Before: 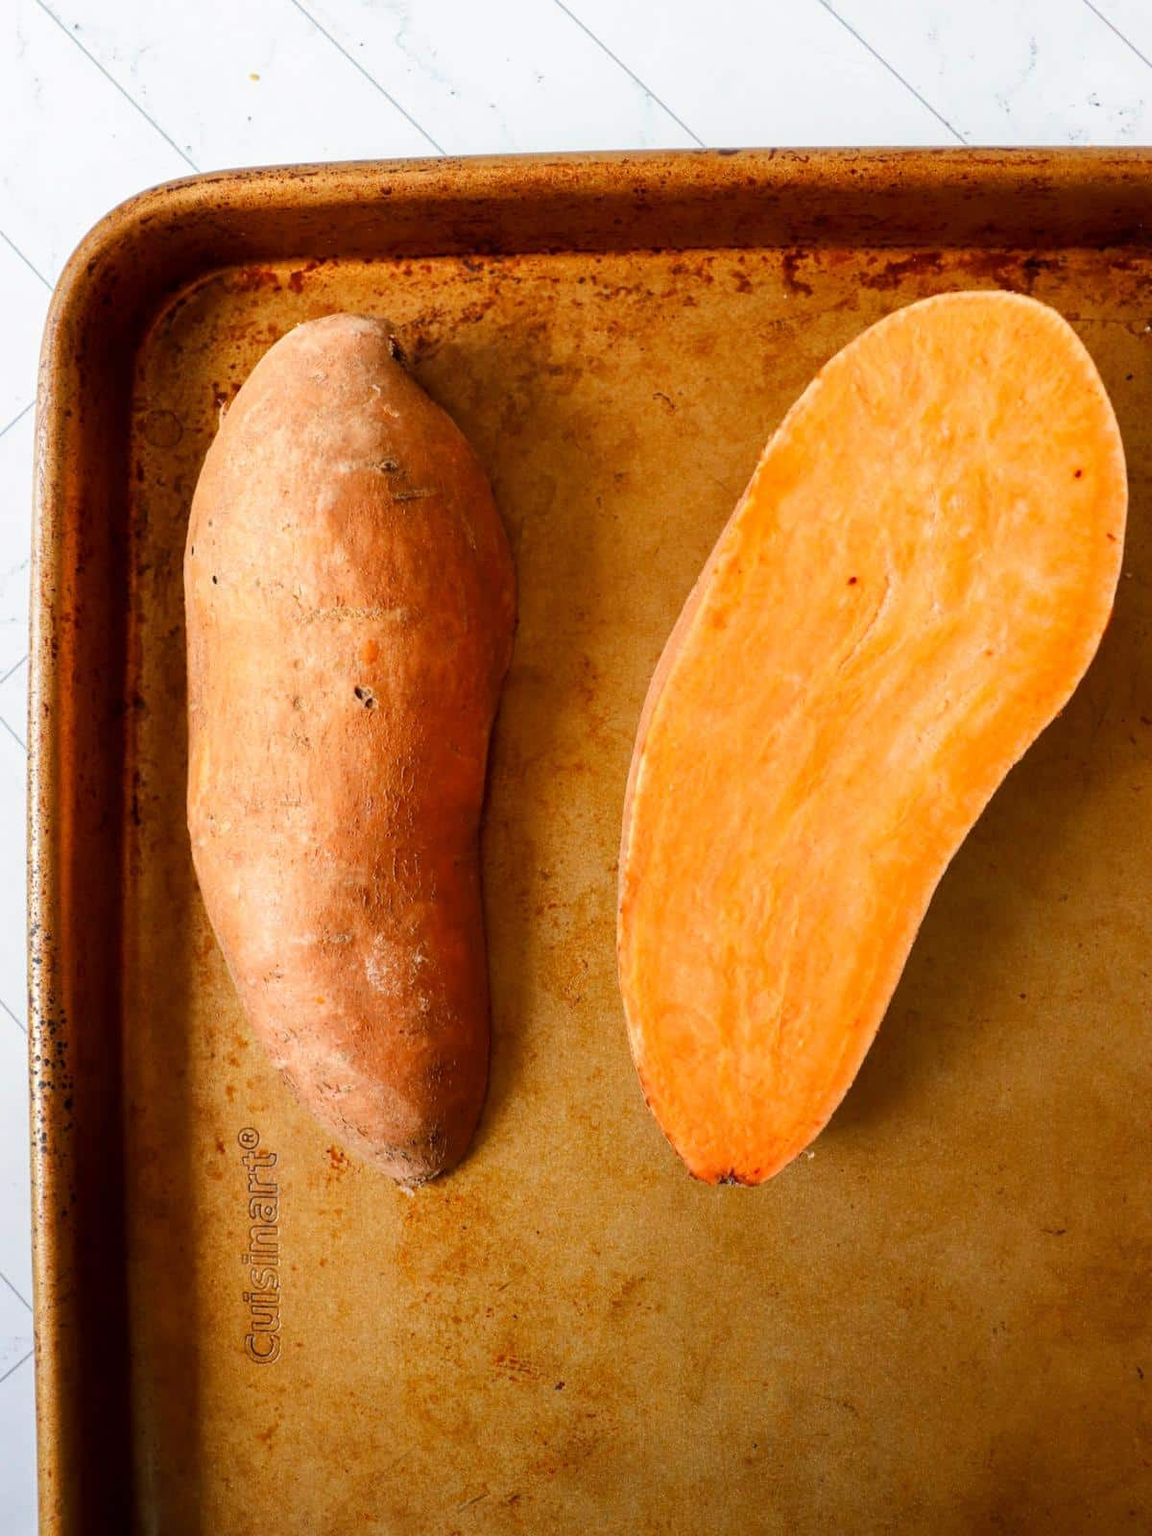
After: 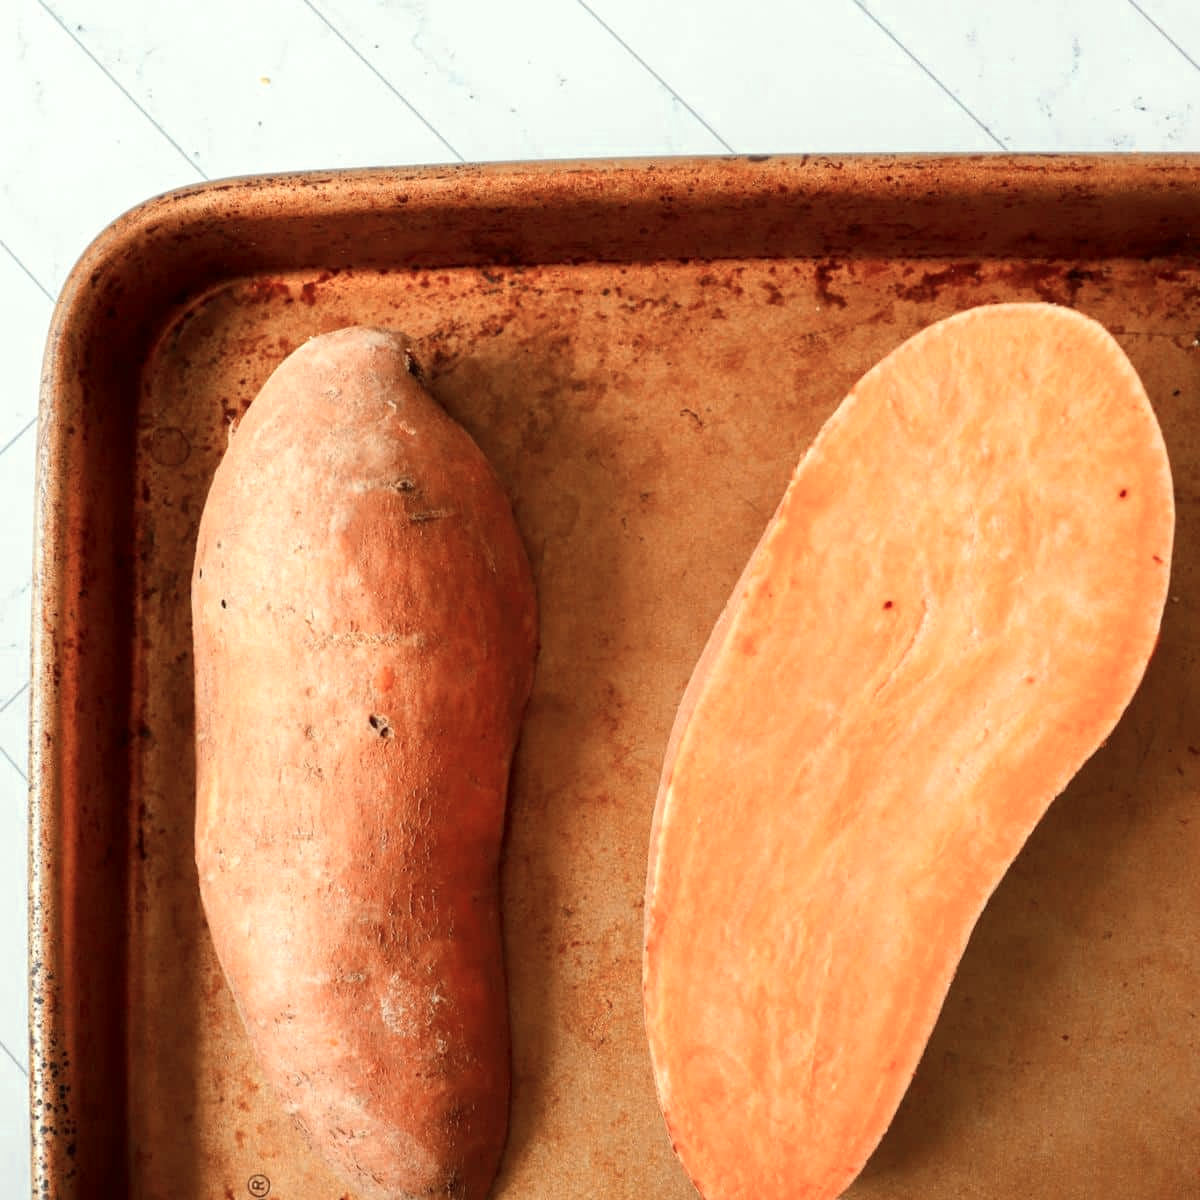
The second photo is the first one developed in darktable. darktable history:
color correction: highlights a* -4.73, highlights b* 5.06, saturation 0.97
crop: bottom 24.988%
color zones: curves: ch0 [(0, 0.473) (0.001, 0.473) (0.226, 0.548) (0.4, 0.589) (0.525, 0.54) (0.728, 0.403) (0.999, 0.473) (1, 0.473)]; ch1 [(0, 0.619) (0.001, 0.619) (0.234, 0.388) (0.4, 0.372) (0.528, 0.422) (0.732, 0.53) (0.999, 0.619) (1, 0.619)]; ch2 [(0, 0.547) (0.001, 0.547) (0.226, 0.45) (0.4, 0.525) (0.525, 0.585) (0.8, 0.511) (0.999, 0.547) (1, 0.547)]
